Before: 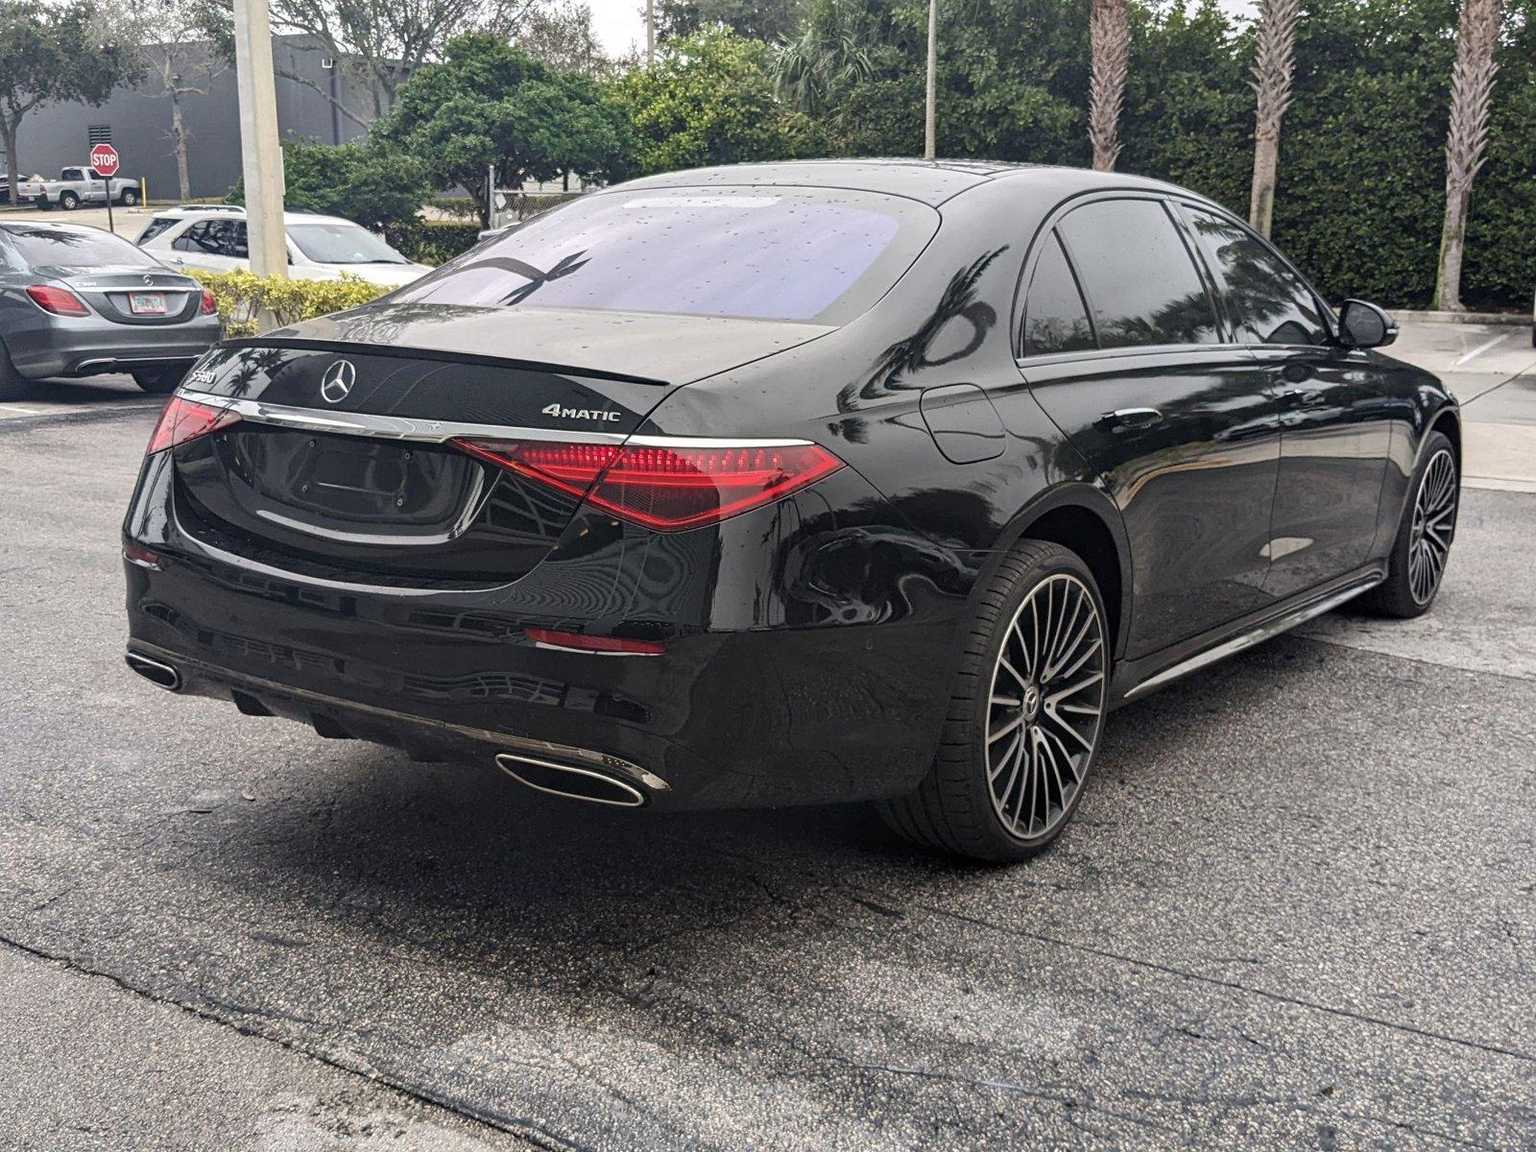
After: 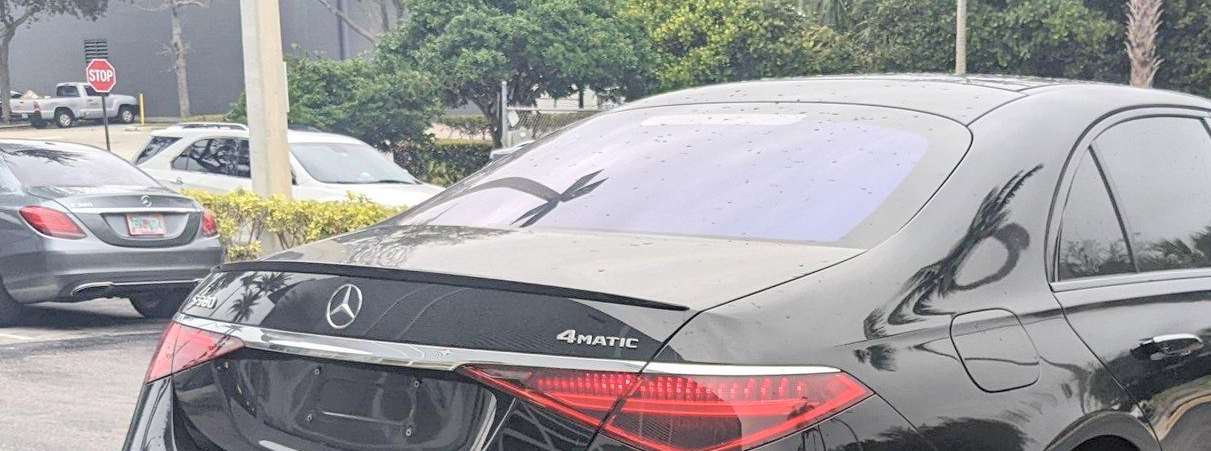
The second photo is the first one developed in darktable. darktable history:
crop: left 0.559%, top 7.639%, right 23.541%, bottom 54.304%
contrast brightness saturation: brightness 0.282
